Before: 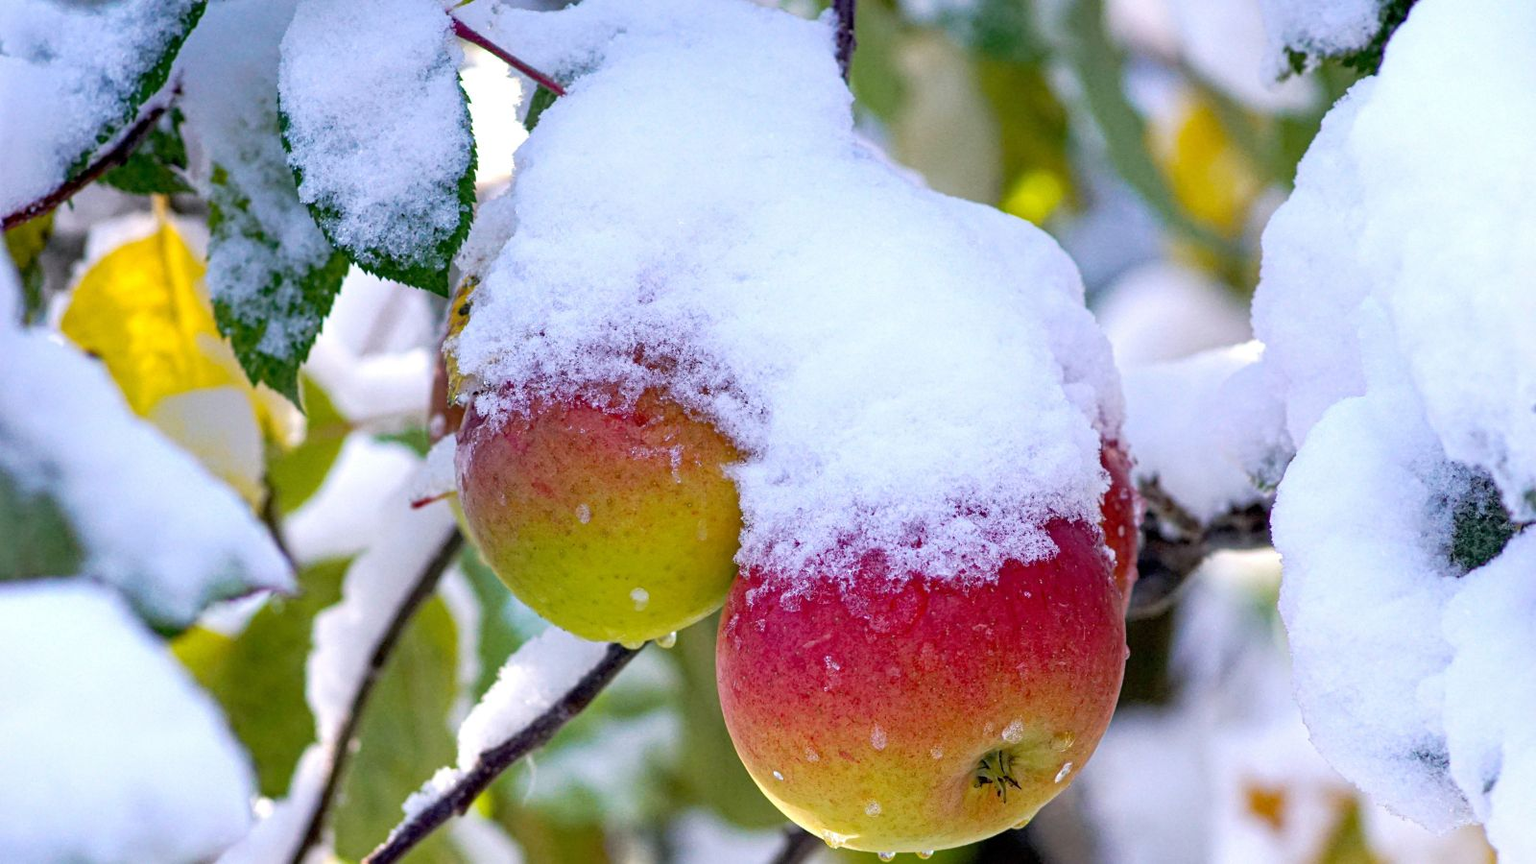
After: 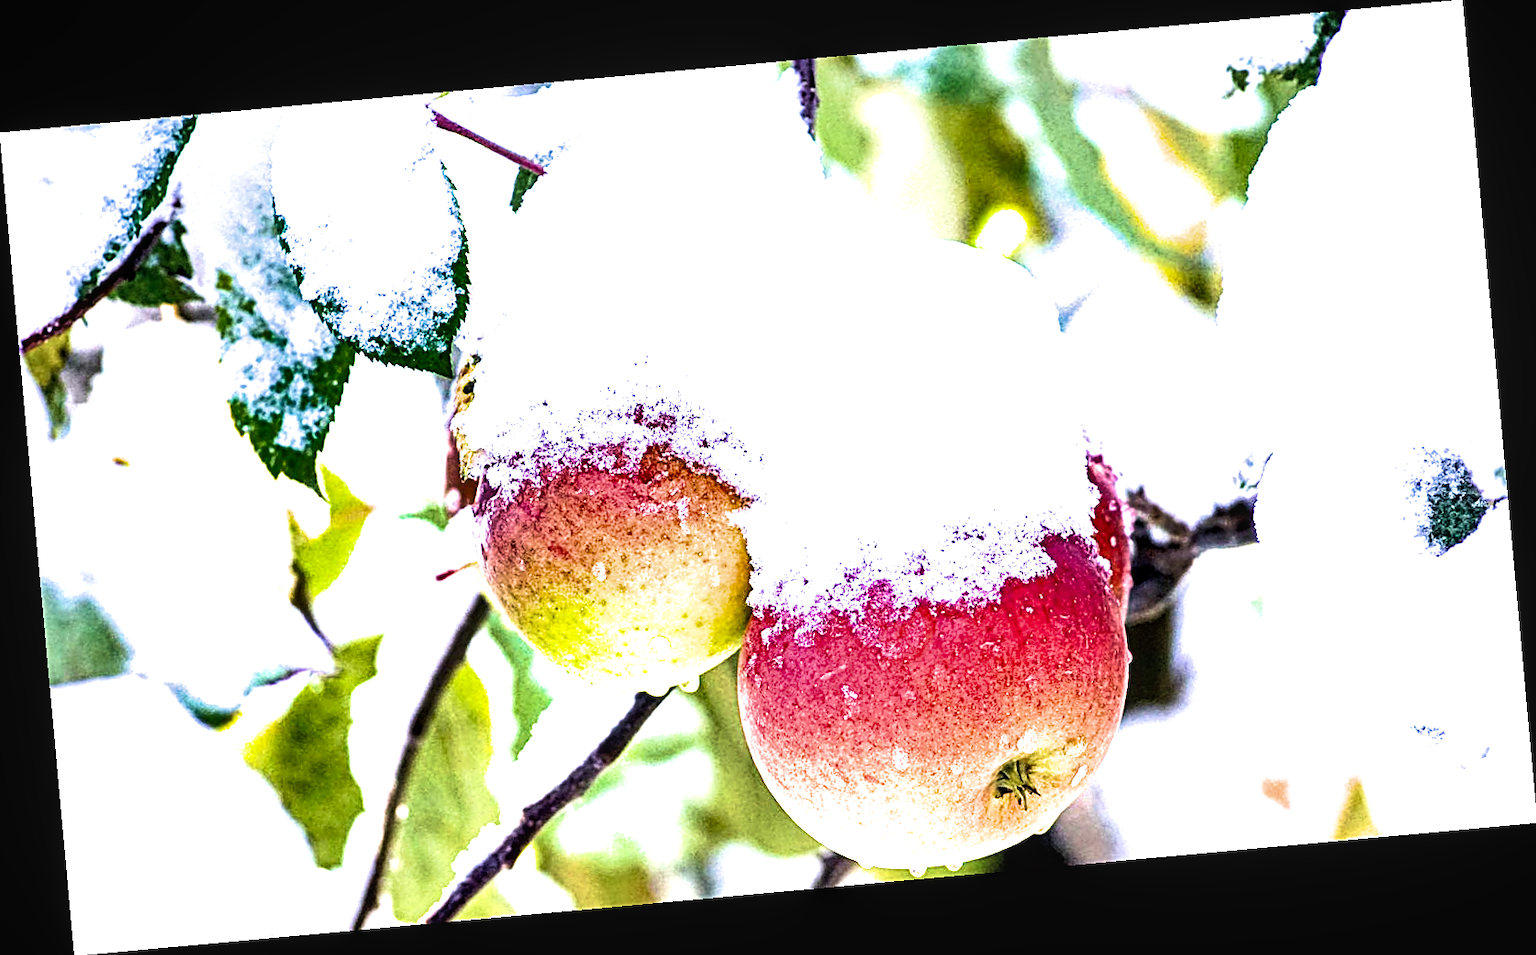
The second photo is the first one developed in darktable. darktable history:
exposure: black level correction 0, exposure 1.1 EV, compensate exposure bias true, compensate highlight preservation false
local contrast: highlights 99%, shadows 86%, detail 160%, midtone range 0.2
shadows and highlights: soften with gaussian
velvia: strength 39.63%
rotate and perspective: rotation -5.2°, automatic cropping off
sharpen: on, module defaults
filmic rgb: white relative exposure 2.45 EV, hardness 6.33
tone equalizer: -8 EV -0.75 EV, -7 EV -0.7 EV, -6 EV -0.6 EV, -5 EV -0.4 EV, -3 EV 0.4 EV, -2 EV 0.6 EV, -1 EV 0.7 EV, +0 EV 0.75 EV, edges refinement/feathering 500, mask exposure compensation -1.57 EV, preserve details no
